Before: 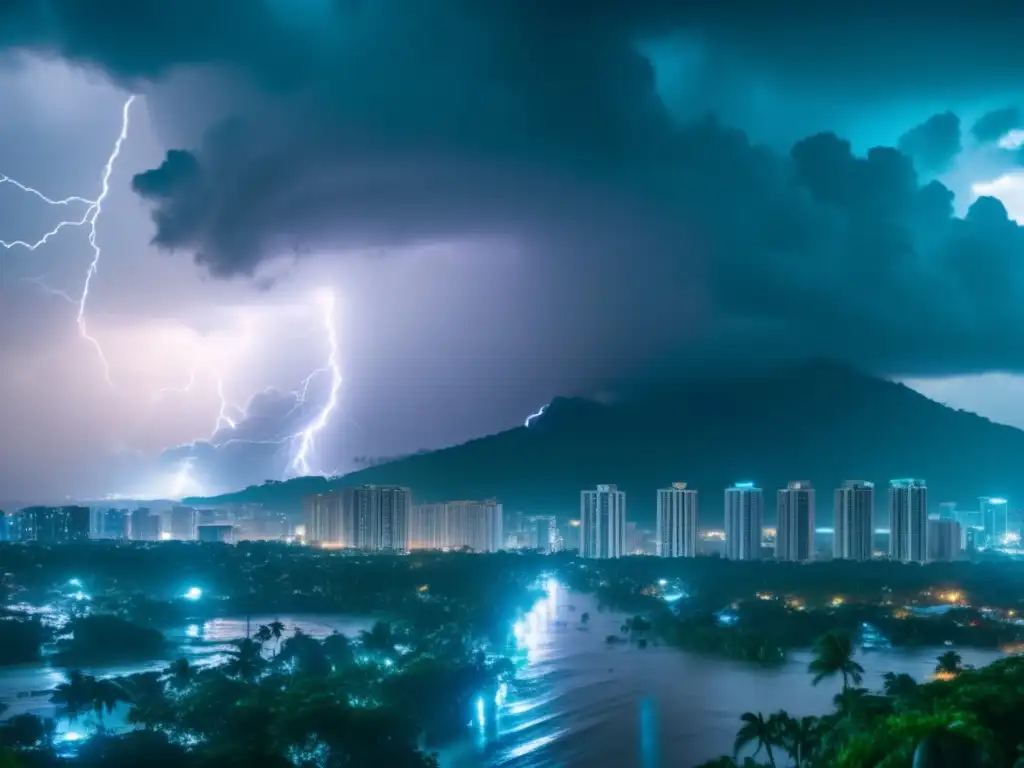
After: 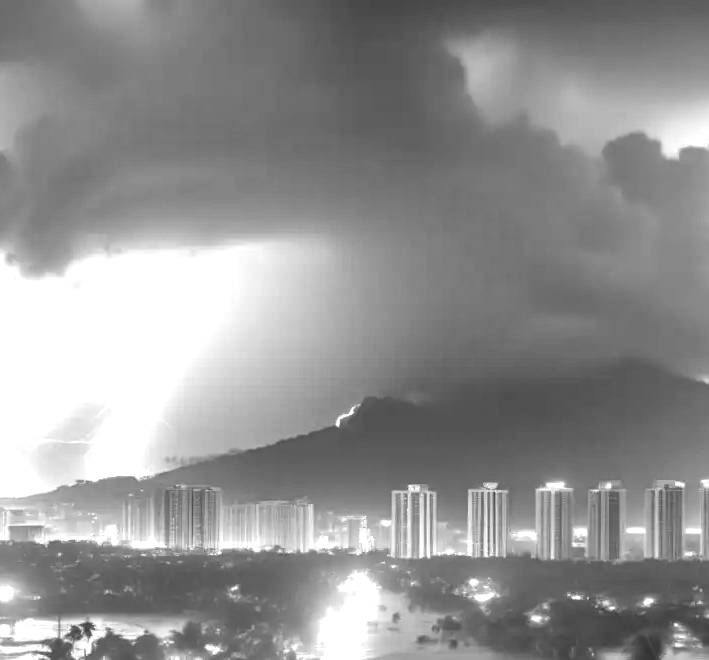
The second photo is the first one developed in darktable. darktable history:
exposure: black level correction 0, exposure 1.5 EV, compensate highlight preservation false
crop: left 18.479%, right 12.2%, bottom 13.971%
color correction: saturation 0.8
color balance rgb: perceptual saturation grading › global saturation 10%, global vibrance 10%
monochrome: a 1.94, b -0.638
